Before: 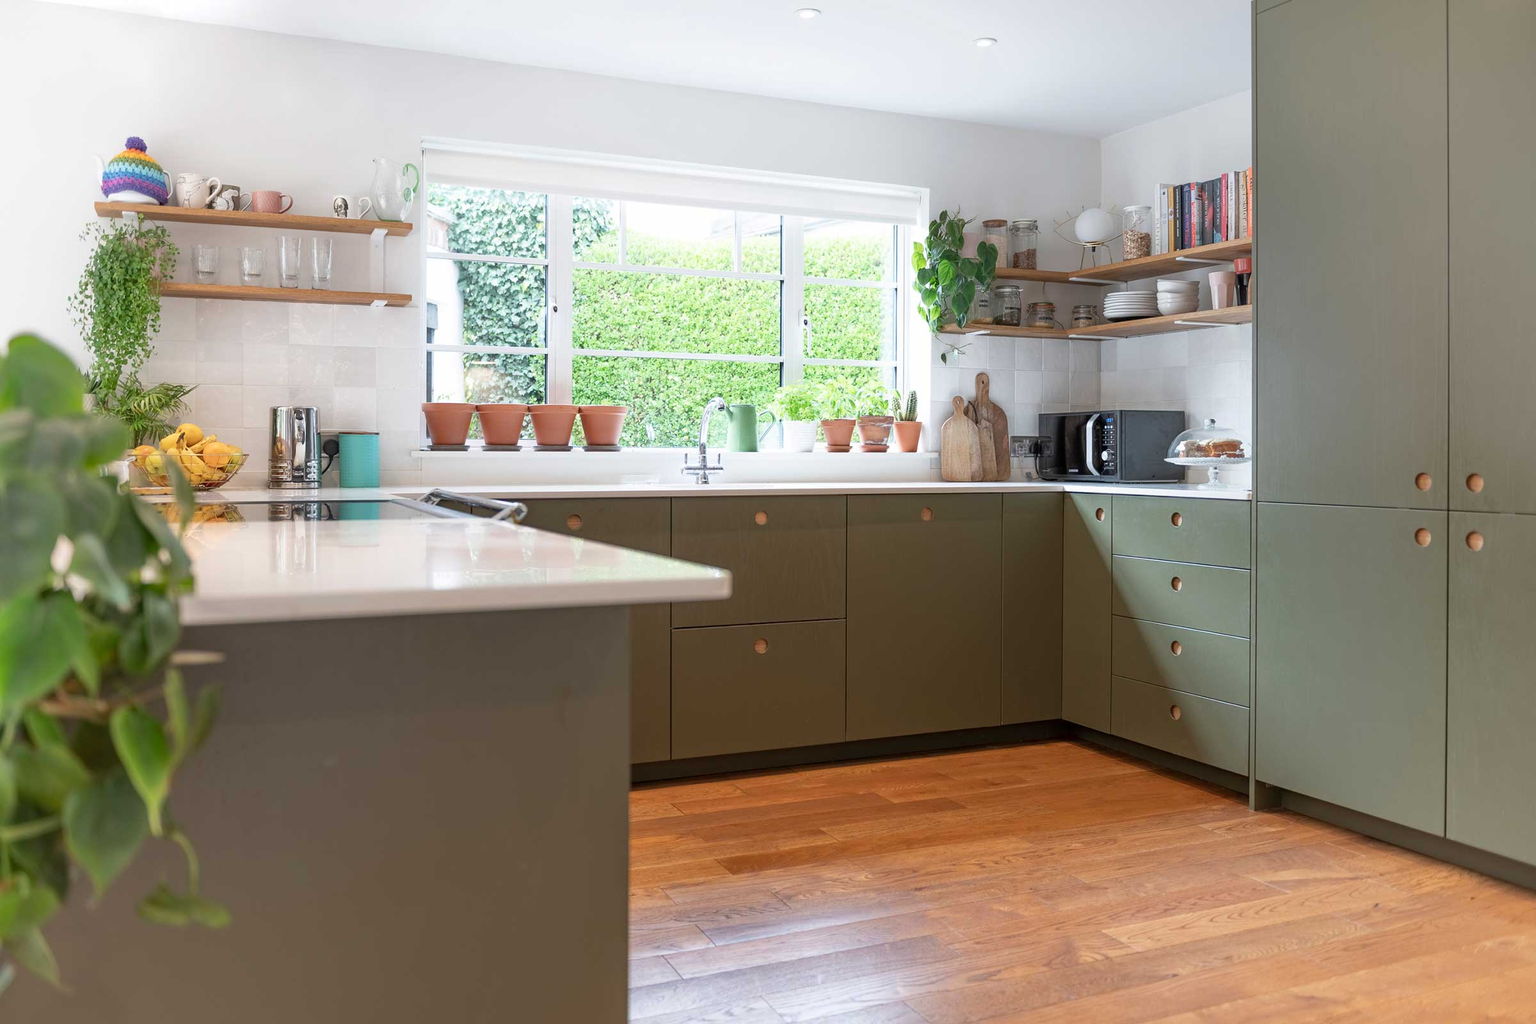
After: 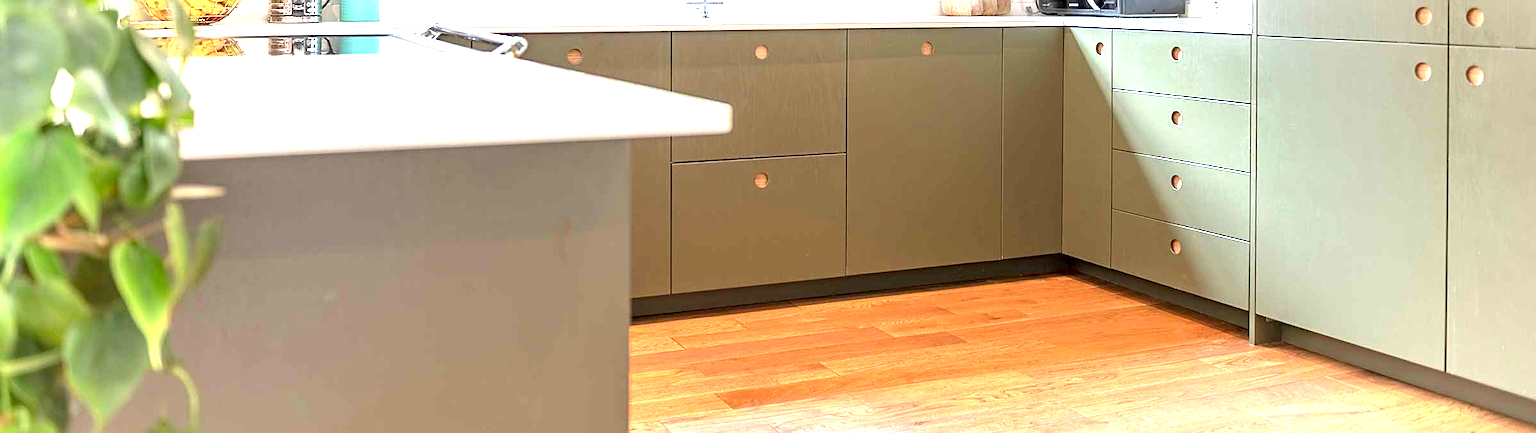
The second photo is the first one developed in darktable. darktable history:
sharpen: on, module defaults
exposure: black level correction 0.001, exposure 1.803 EV, compensate exposure bias true, compensate highlight preservation false
crop: top 45.504%, bottom 12.134%
